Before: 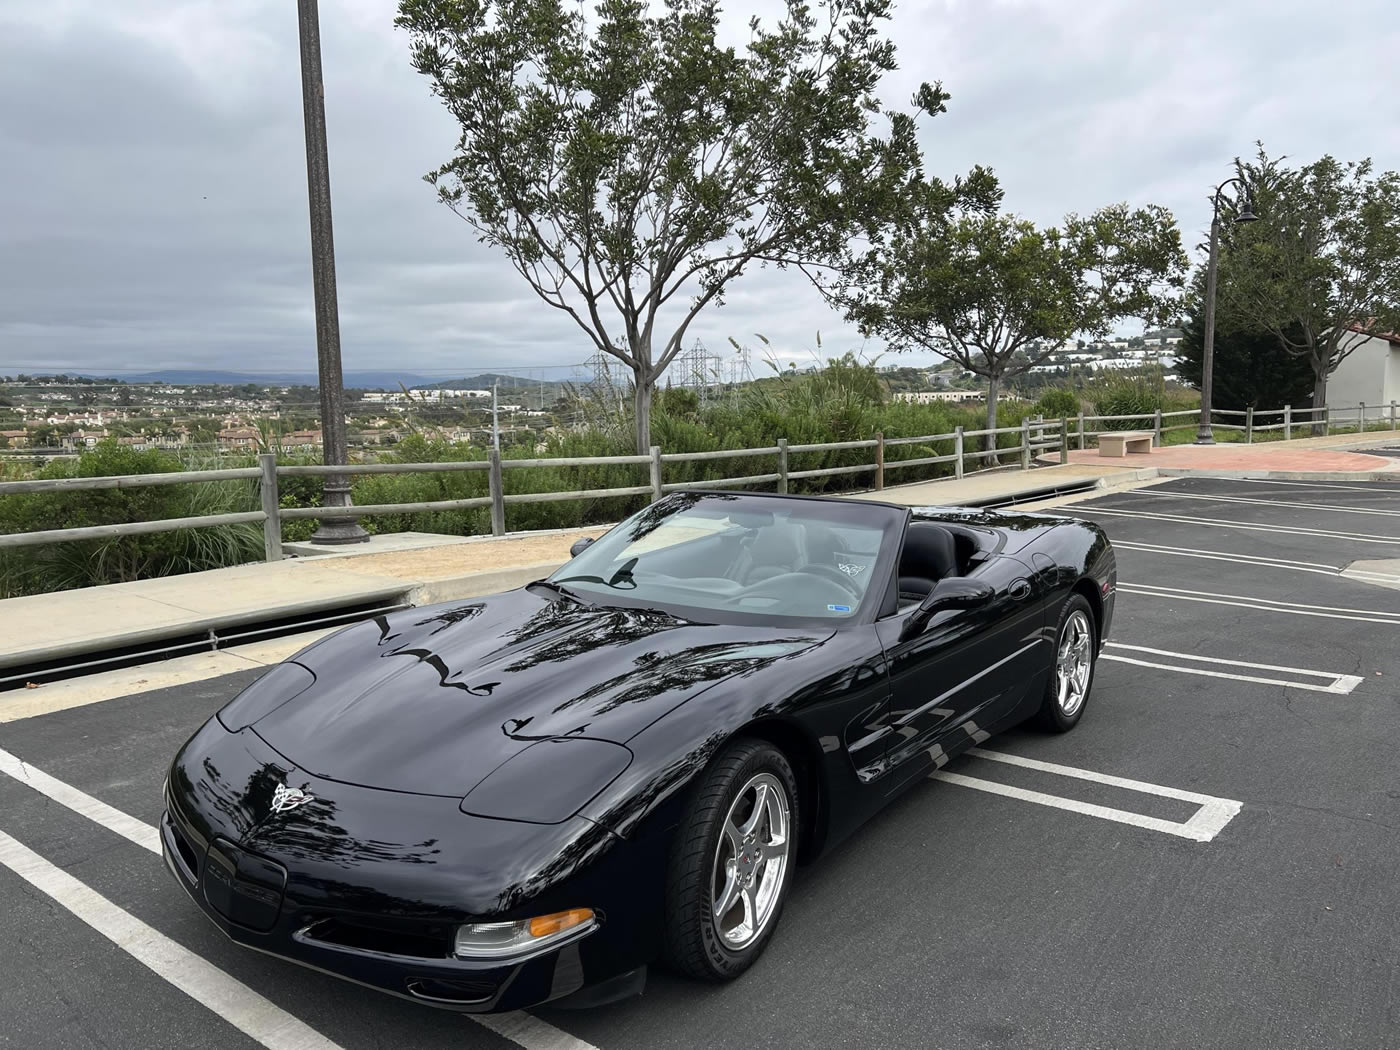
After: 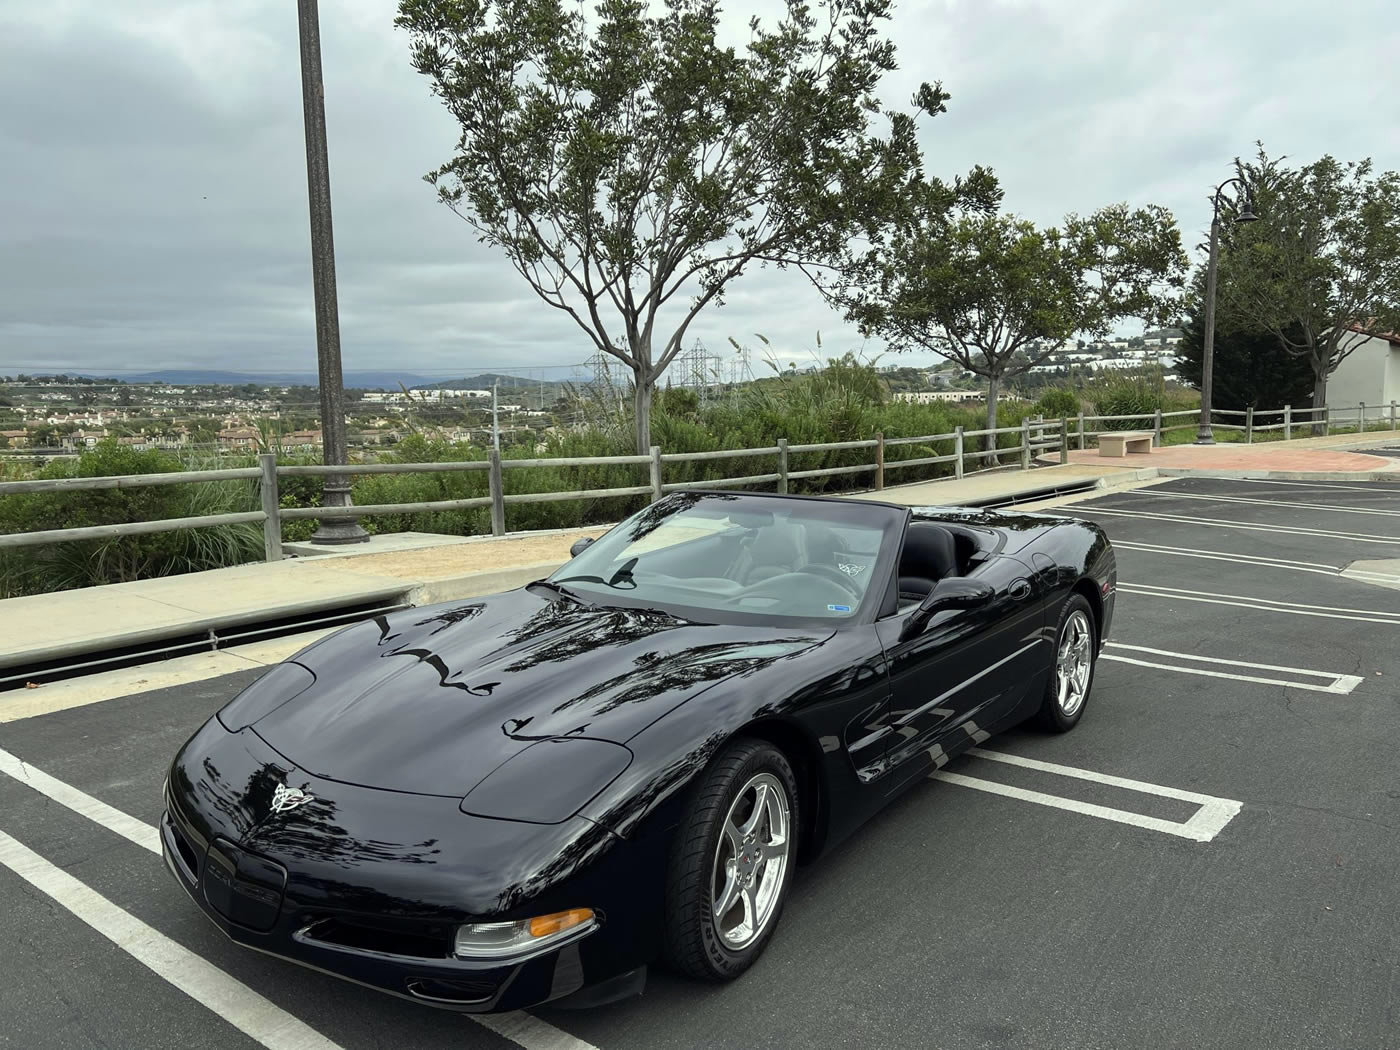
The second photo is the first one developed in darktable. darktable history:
color correction: highlights a* -4.74, highlights b* 5.05, saturation 0.969
